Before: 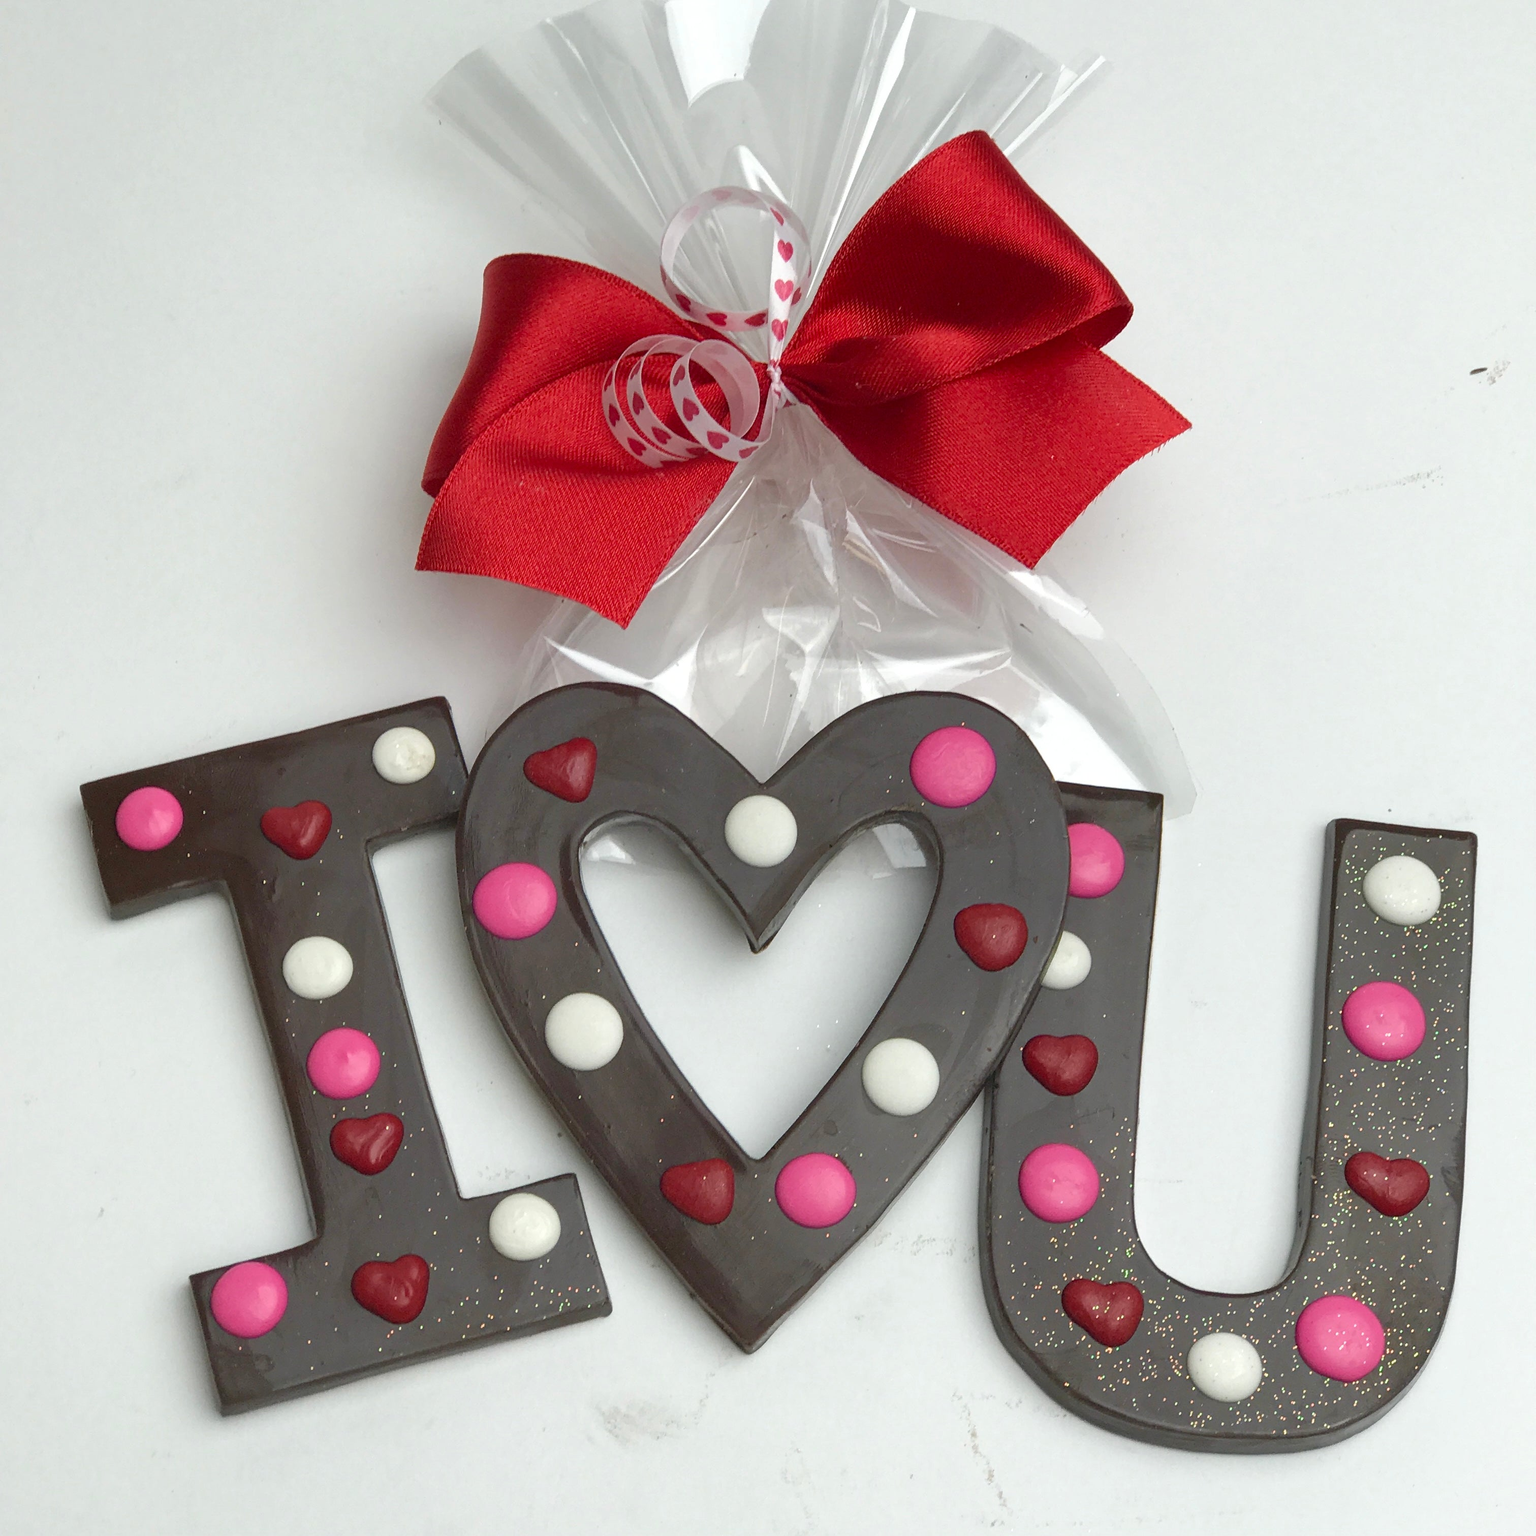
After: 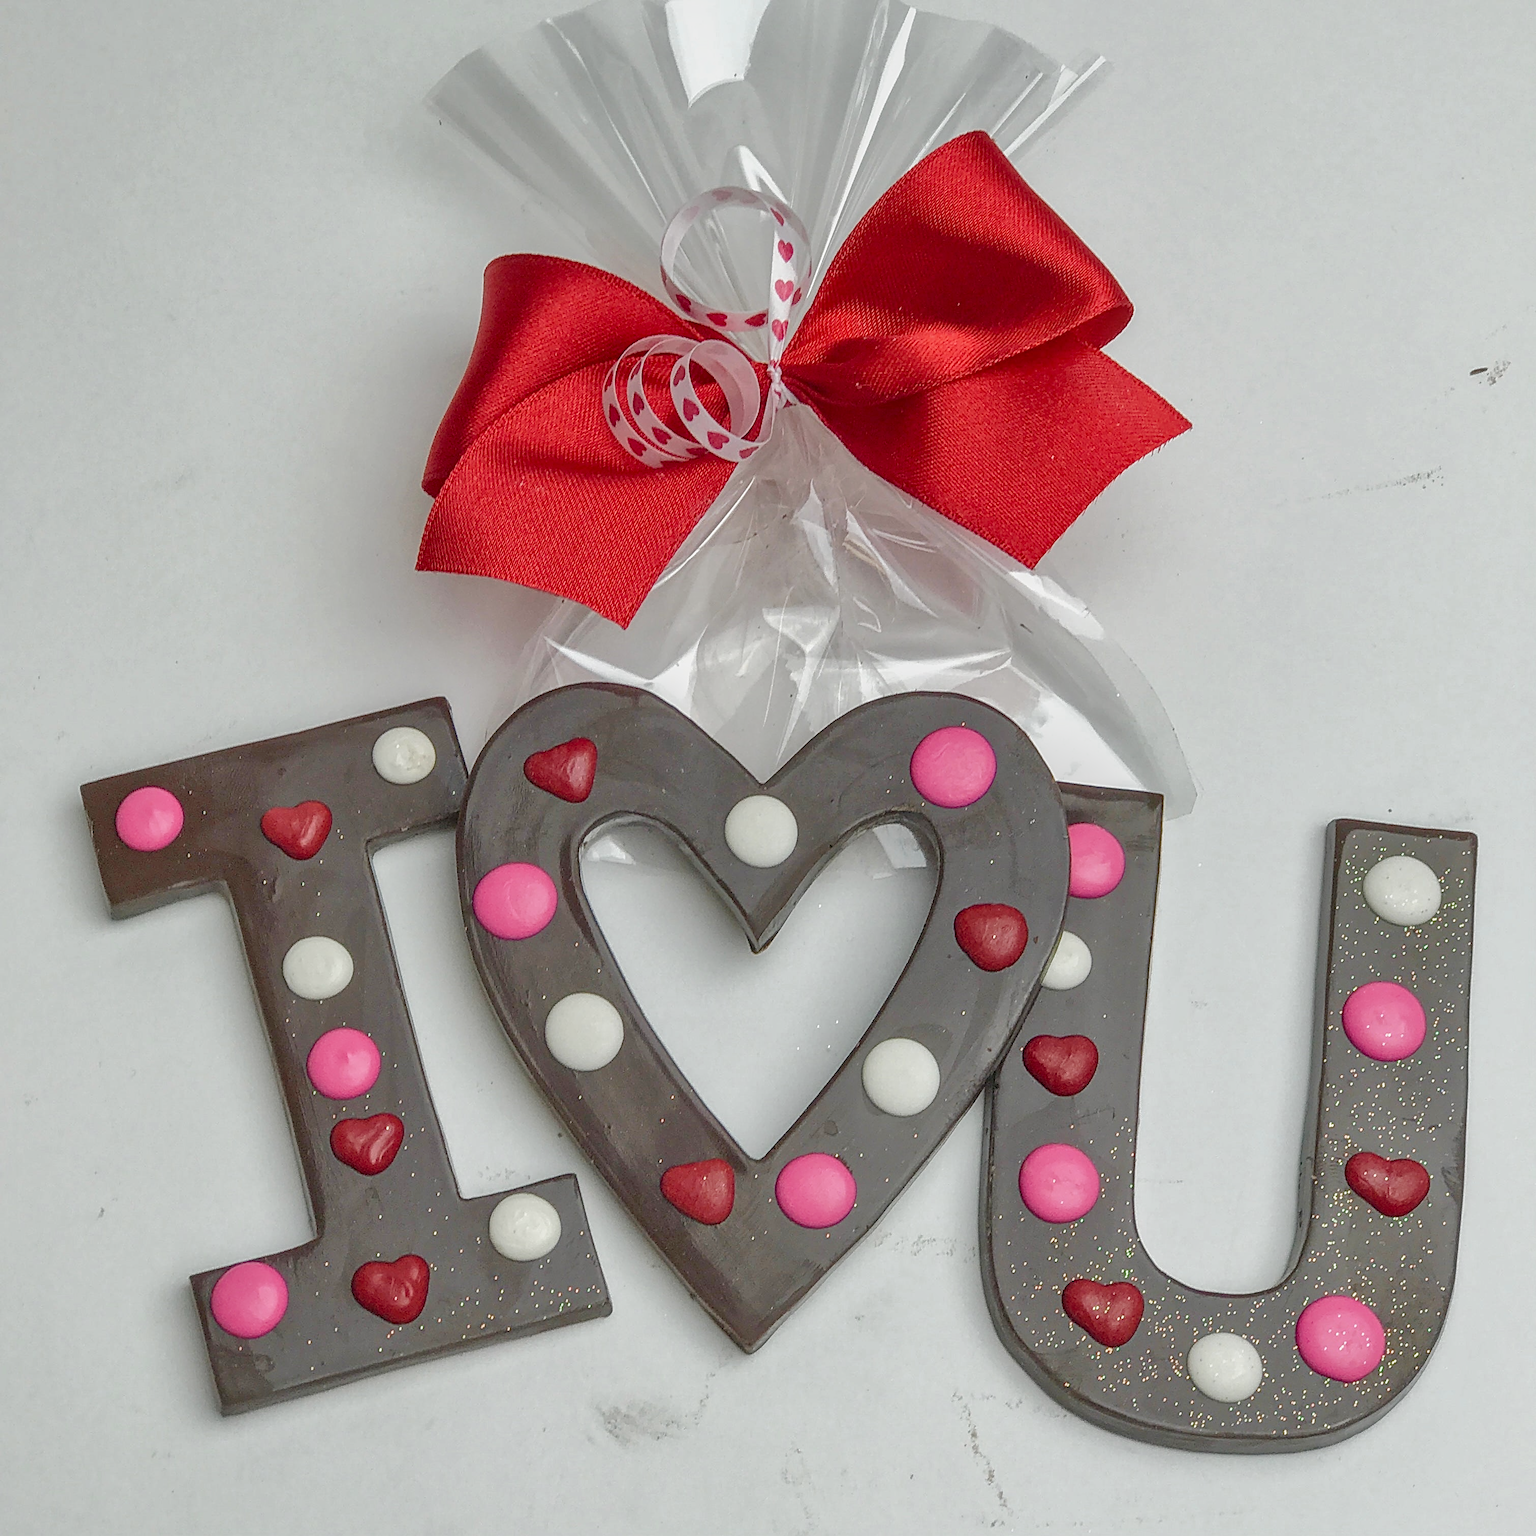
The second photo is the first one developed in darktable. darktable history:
local contrast: highlights 0%, shadows 0%, detail 133%
tone equalizer: -8 EV 0.25 EV, -7 EV 0.417 EV, -6 EV 0.417 EV, -5 EV 0.25 EV, -3 EV -0.25 EV, -2 EV -0.417 EV, -1 EV -0.417 EV, +0 EV -0.25 EV, edges refinement/feathering 500, mask exposure compensation -1.57 EV, preserve details guided filter
shadows and highlights: on, module defaults
sharpen: radius 2.584, amount 0.688
tone curve: curves: ch0 [(0, 0) (0.003, 0.019) (0.011, 0.022) (0.025, 0.025) (0.044, 0.04) (0.069, 0.069) (0.1, 0.108) (0.136, 0.152) (0.177, 0.199) (0.224, 0.26) (0.277, 0.321) (0.335, 0.392) (0.399, 0.472) (0.468, 0.547) (0.543, 0.624) (0.623, 0.713) (0.709, 0.786) (0.801, 0.865) (0.898, 0.939) (1, 1)], preserve colors none
contrast brightness saturation: saturation -0.05
